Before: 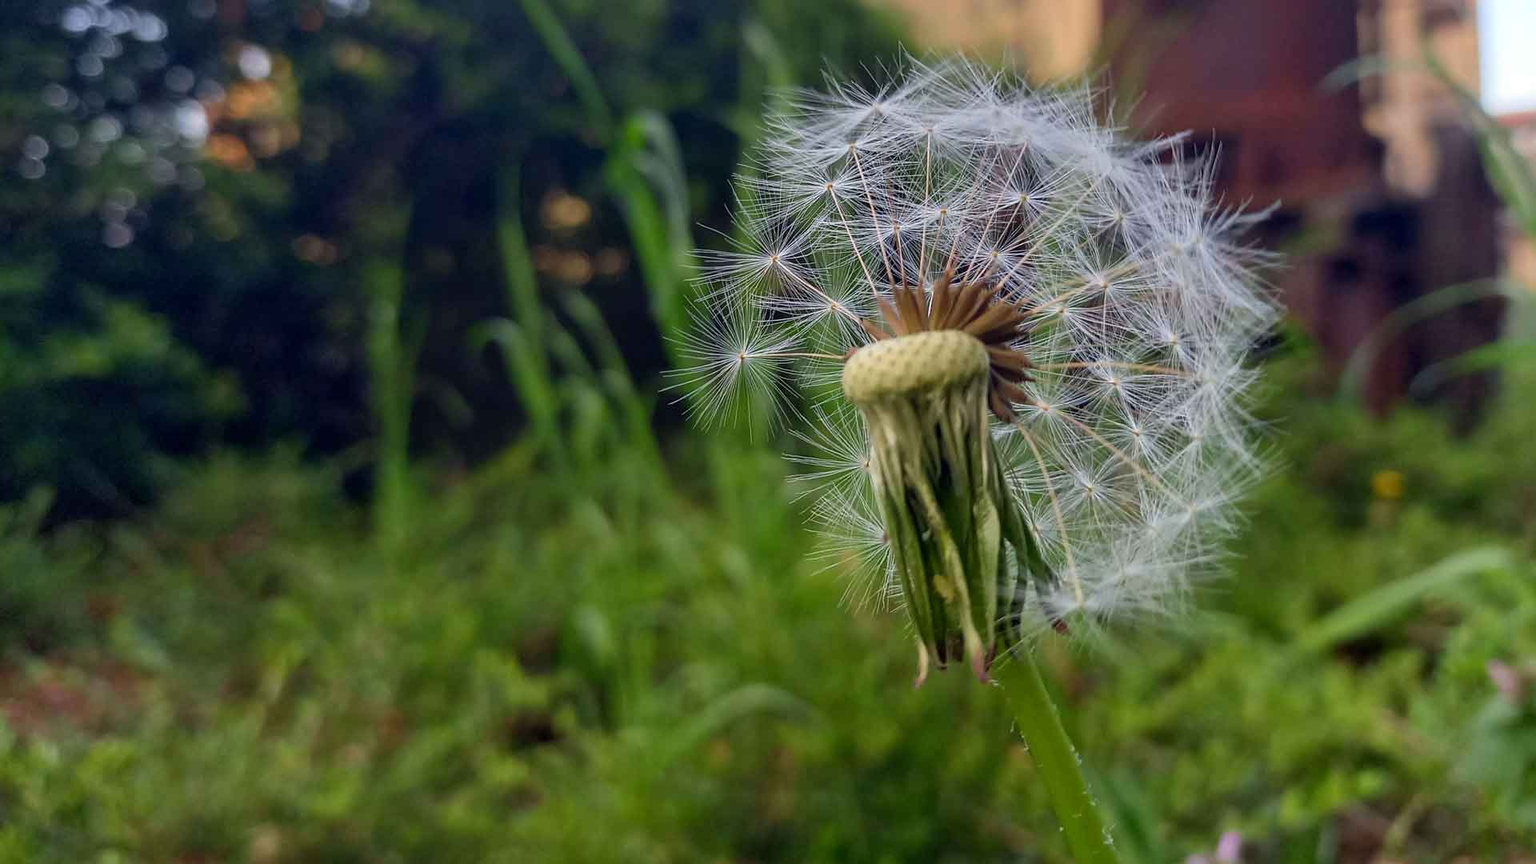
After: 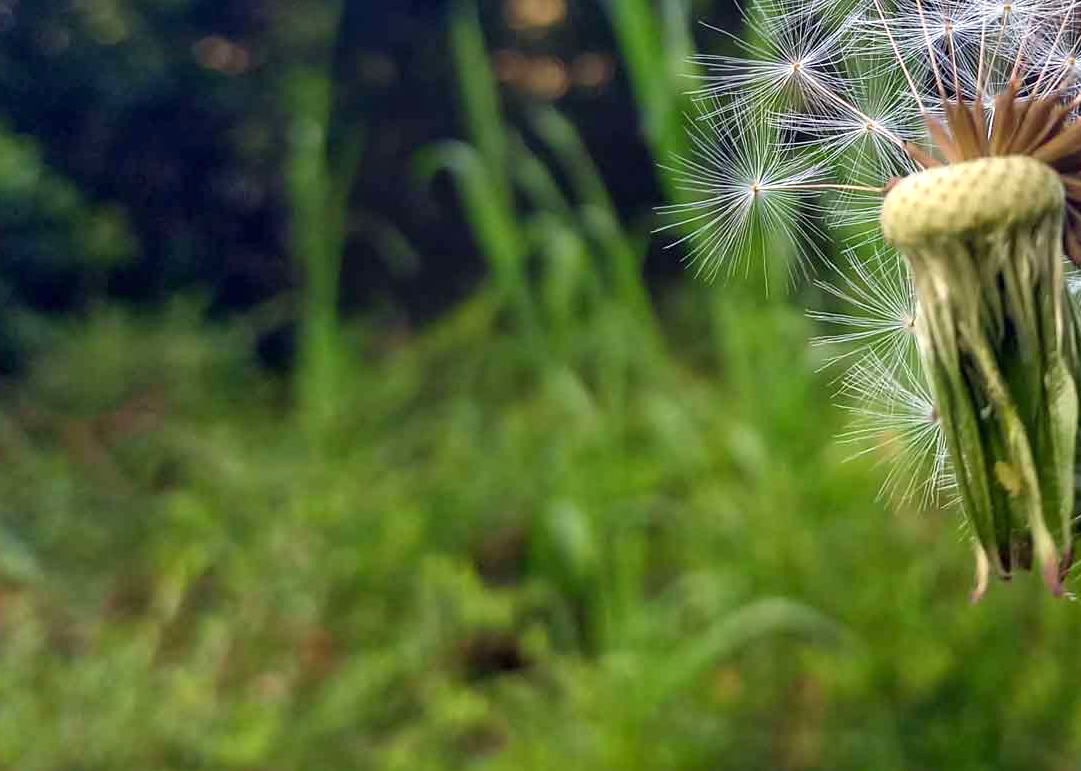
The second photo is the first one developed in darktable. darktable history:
crop: left 8.966%, top 23.852%, right 34.699%, bottom 4.703%
exposure: exposure 0.7 EV, compensate highlight preservation false
